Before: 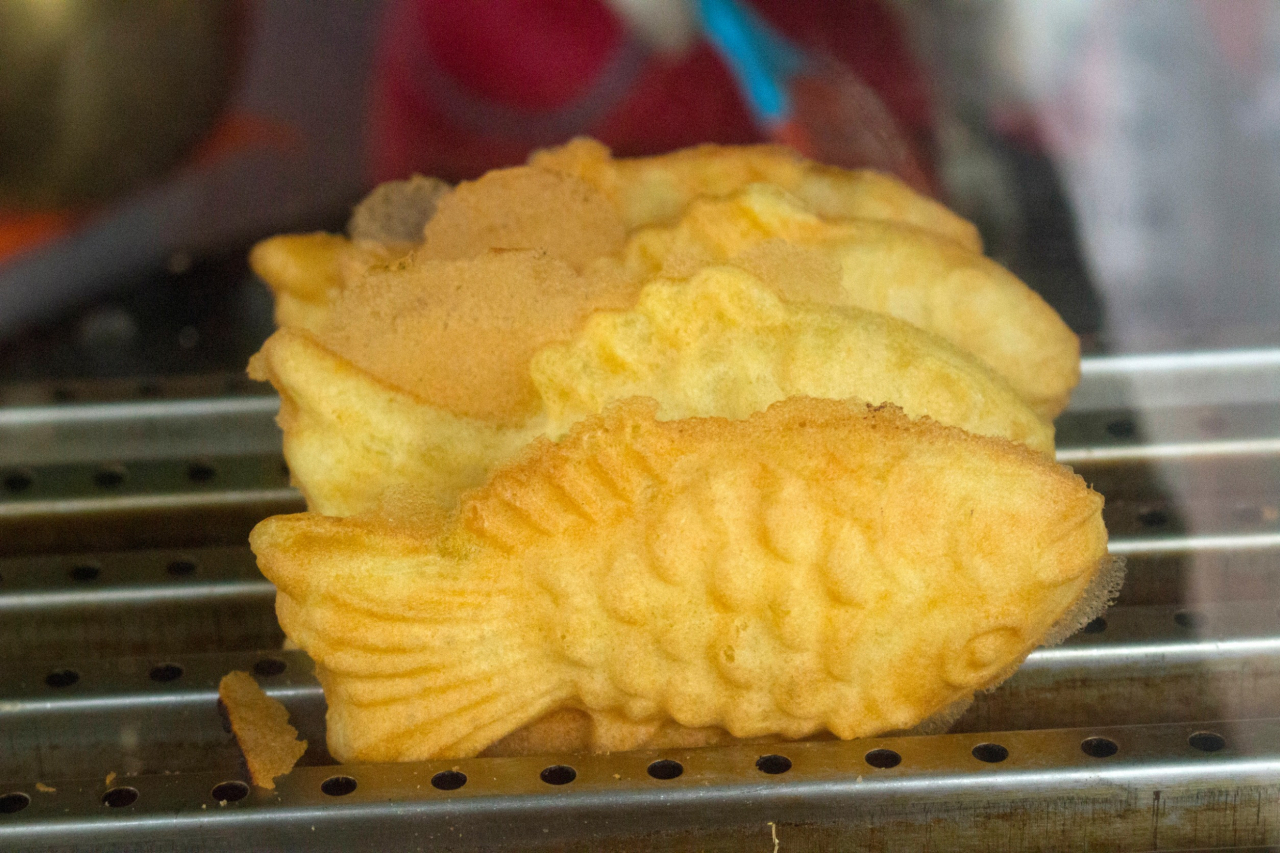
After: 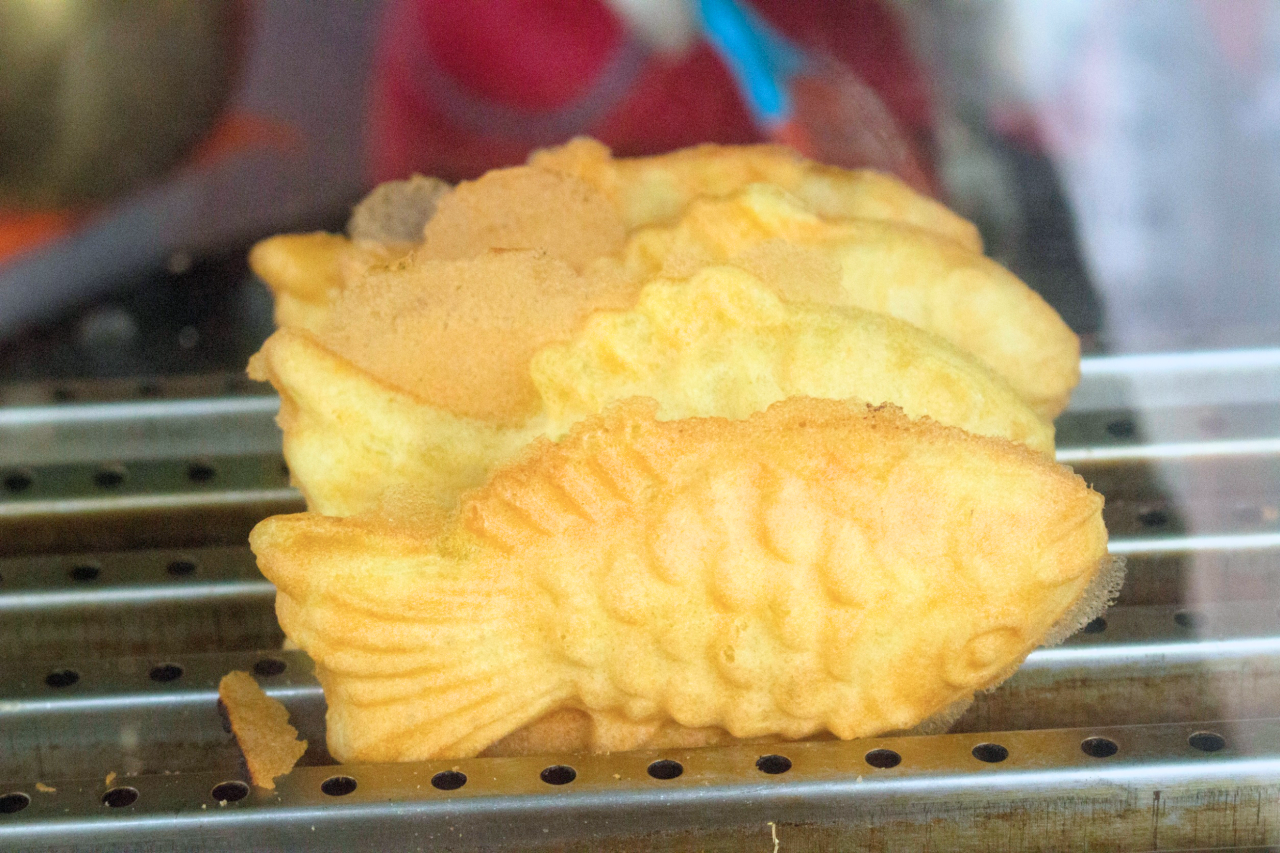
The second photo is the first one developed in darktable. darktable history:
filmic rgb: black relative exposure -16 EV, white relative exposure 4.05 EV, target black luminance 0%, hardness 7.55, latitude 72.32%, contrast 0.909, highlights saturation mix 10.67%, shadows ↔ highlights balance -0.368%
exposure: black level correction 0, exposure 1 EV, compensate exposure bias true, compensate highlight preservation false
color calibration: x 0.37, y 0.382, temperature 4314.33 K, saturation algorithm version 1 (2020)
